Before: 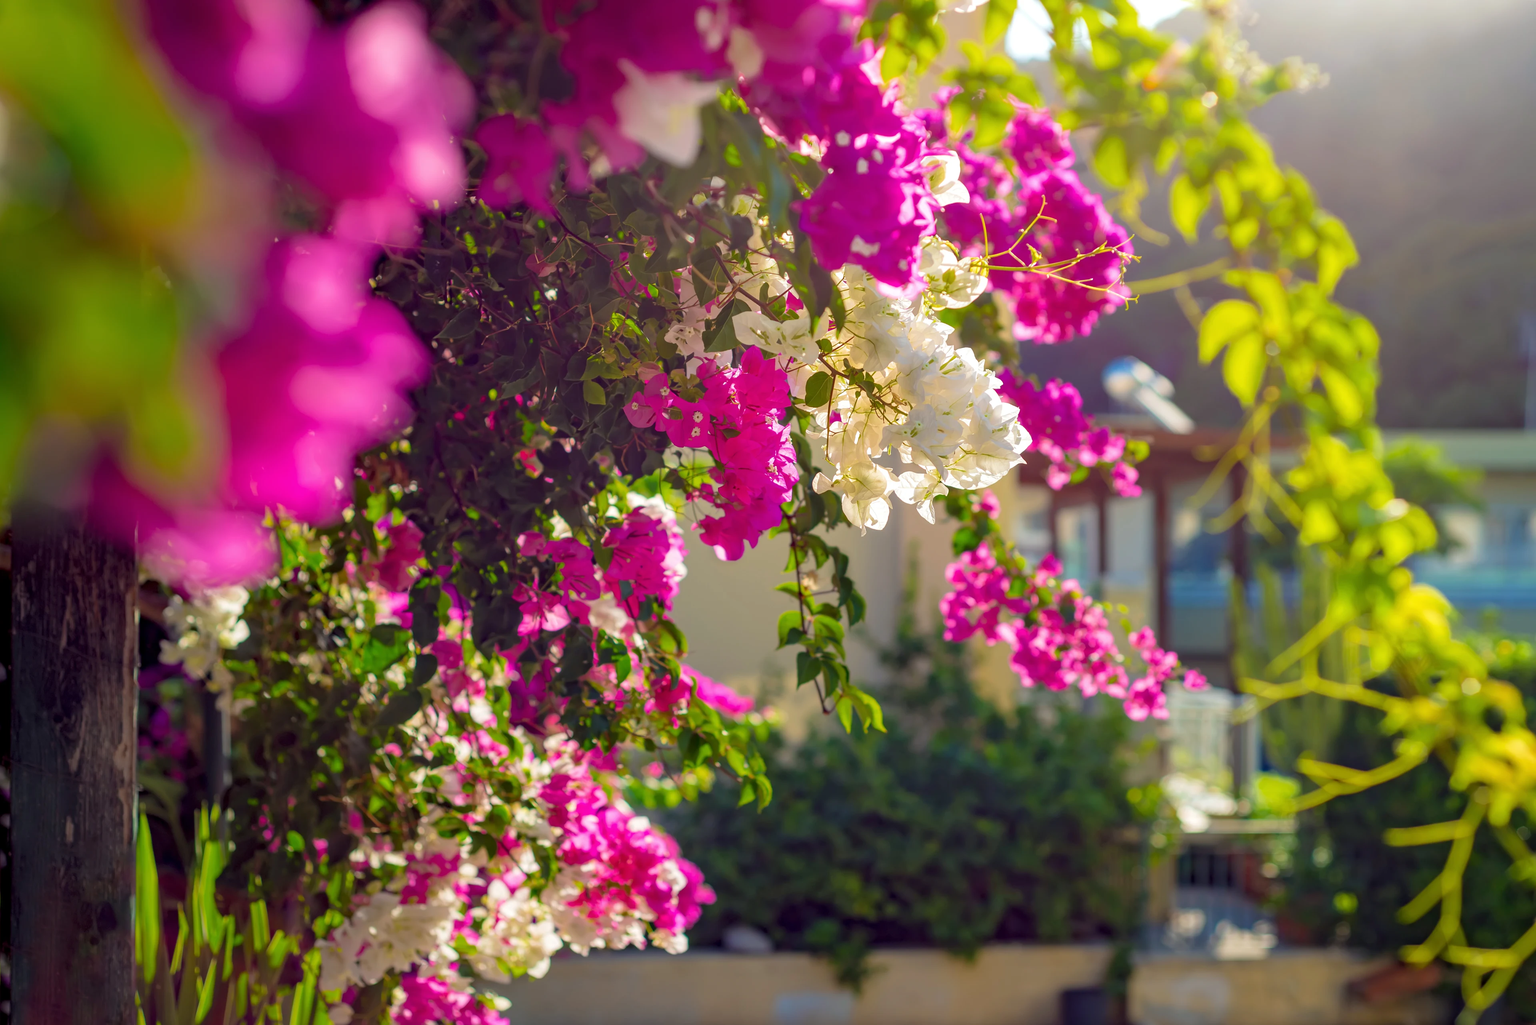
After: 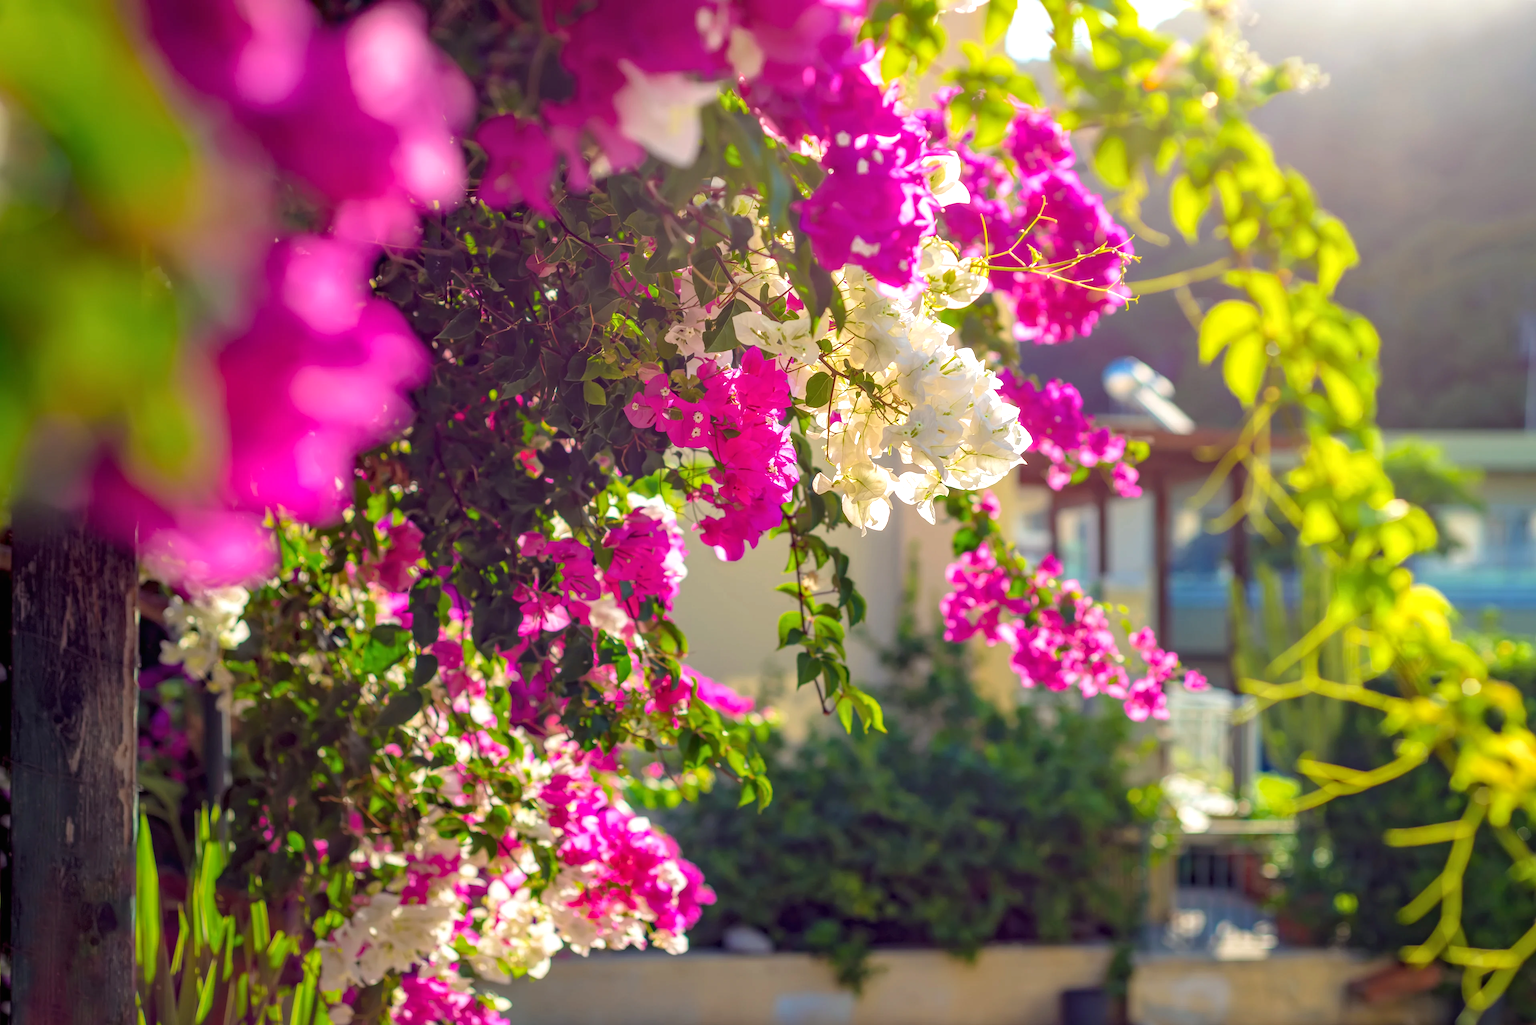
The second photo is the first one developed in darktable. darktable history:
local contrast: detail 110%
exposure: black level correction 0, exposure 0.4 EV, compensate exposure bias true, compensate highlight preservation false
